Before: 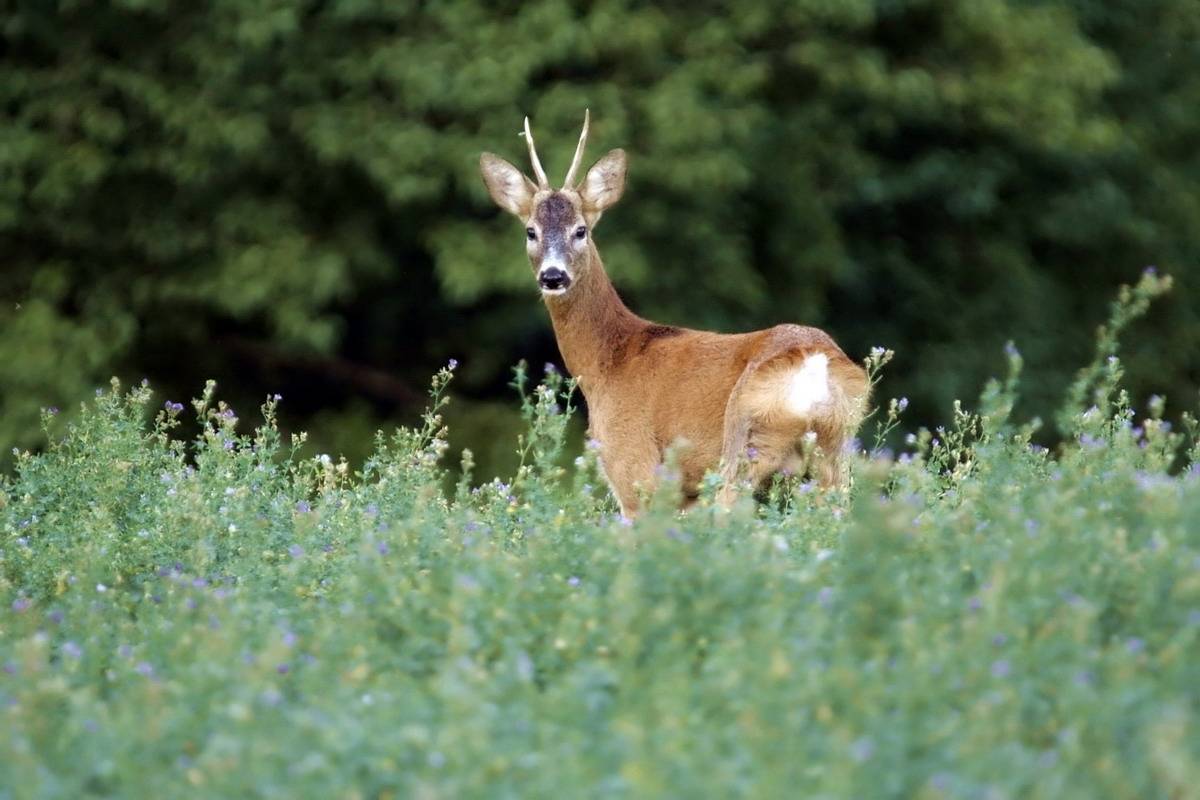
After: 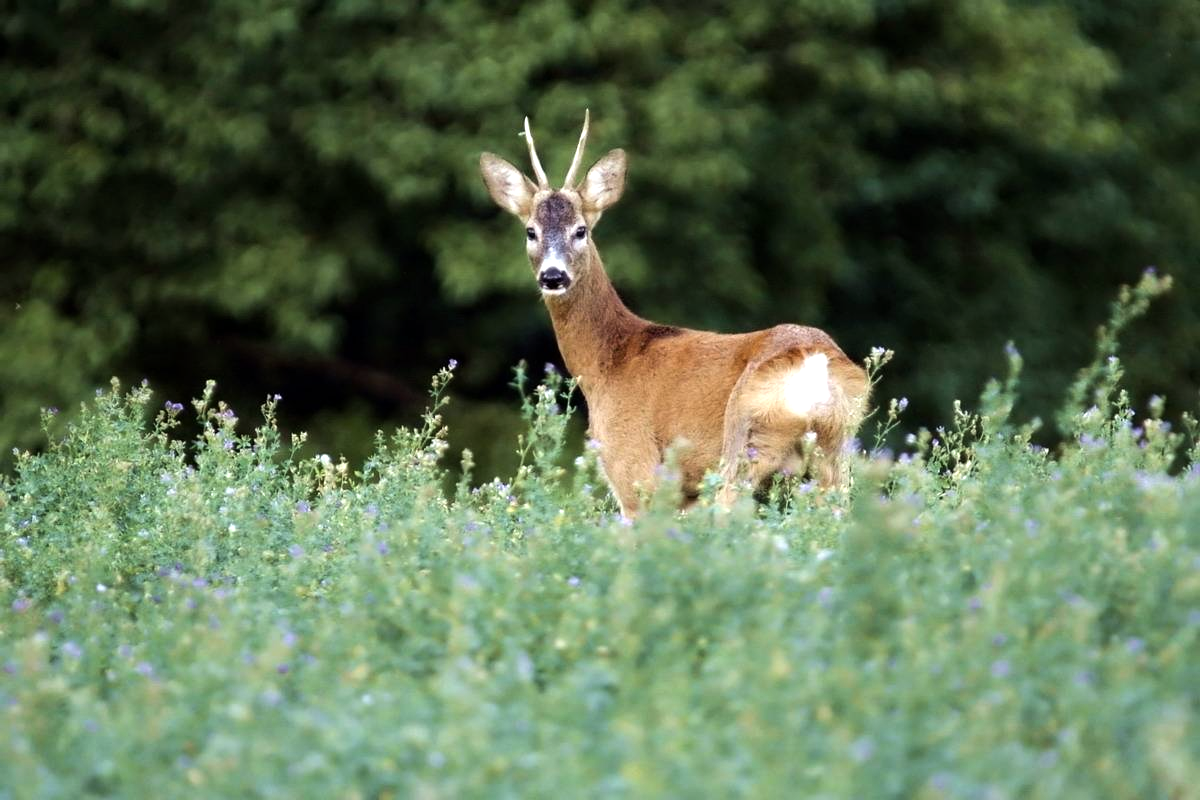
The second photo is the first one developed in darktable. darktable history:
color correction: highlights a* -0.182, highlights b* -0.124
tone equalizer: -8 EV -0.417 EV, -7 EV -0.389 EV, -6 EV -0.333 EV, -5 EV -0.222 EV, -3 EV 0.222 EV, -2 EV 0.333 EV, -1 EV 0.389 EV, +0 EV 0.417 EV, edges refinement/feathering 500, mask exposure compensation -1.57 EV, preserve details no
